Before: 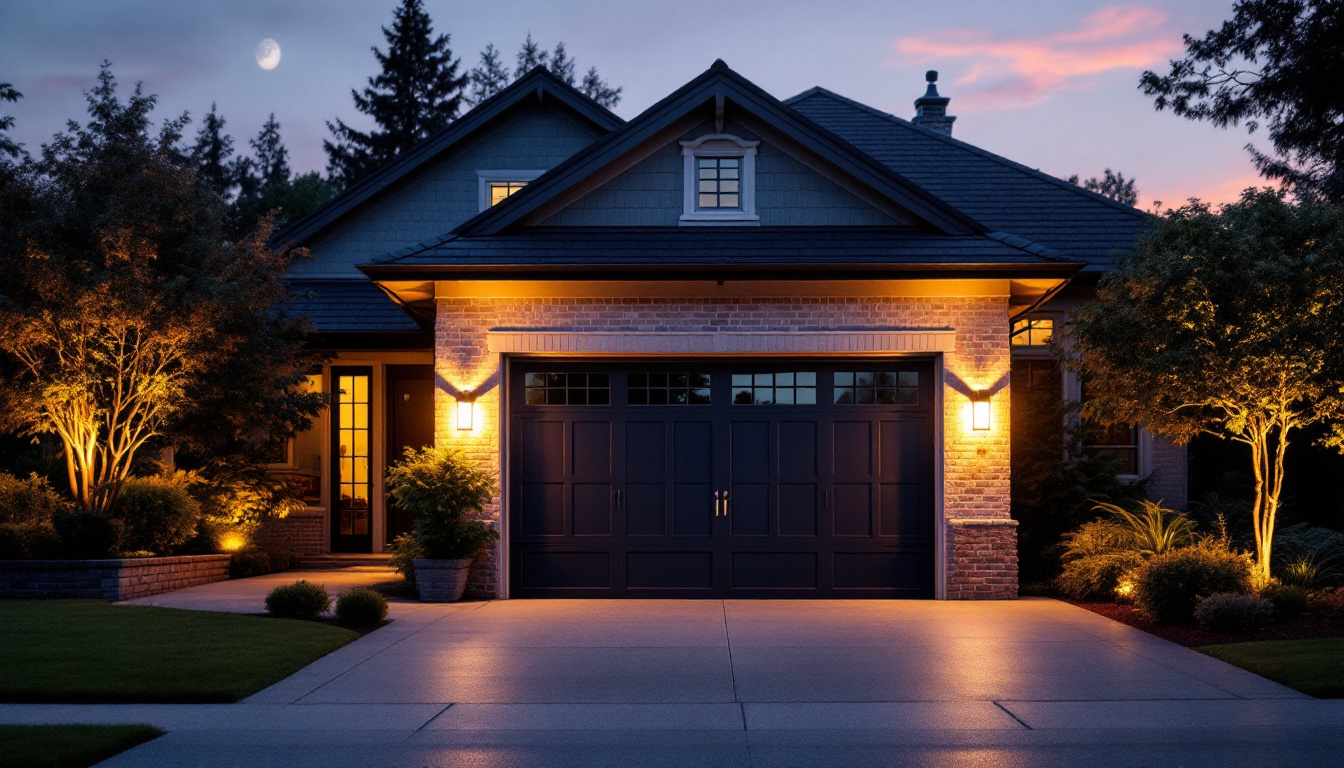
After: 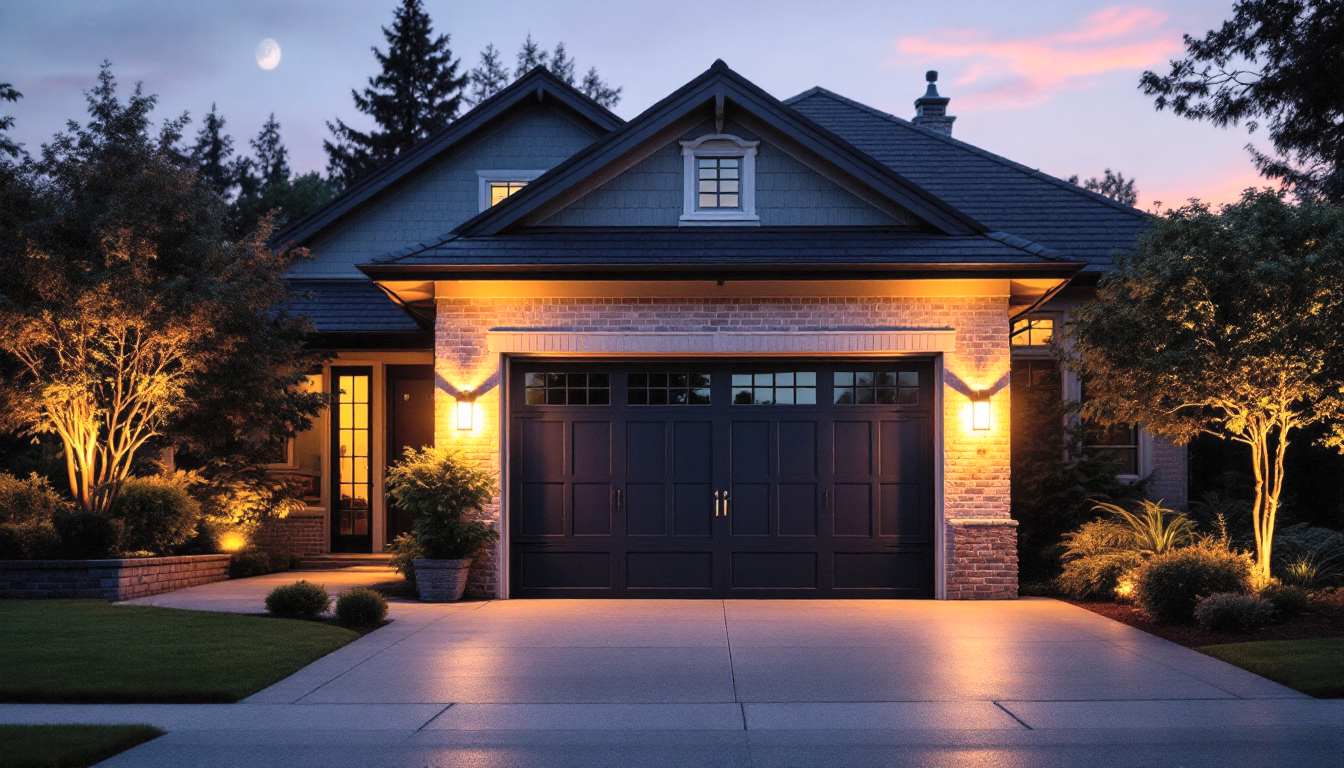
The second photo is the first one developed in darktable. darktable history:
exposure: black level correction 0, exposure 0 EV, compensate exposure bias true, compensate highlight preservation false
contrast brightness saturation: contrast 0.143, brightness 0.221
